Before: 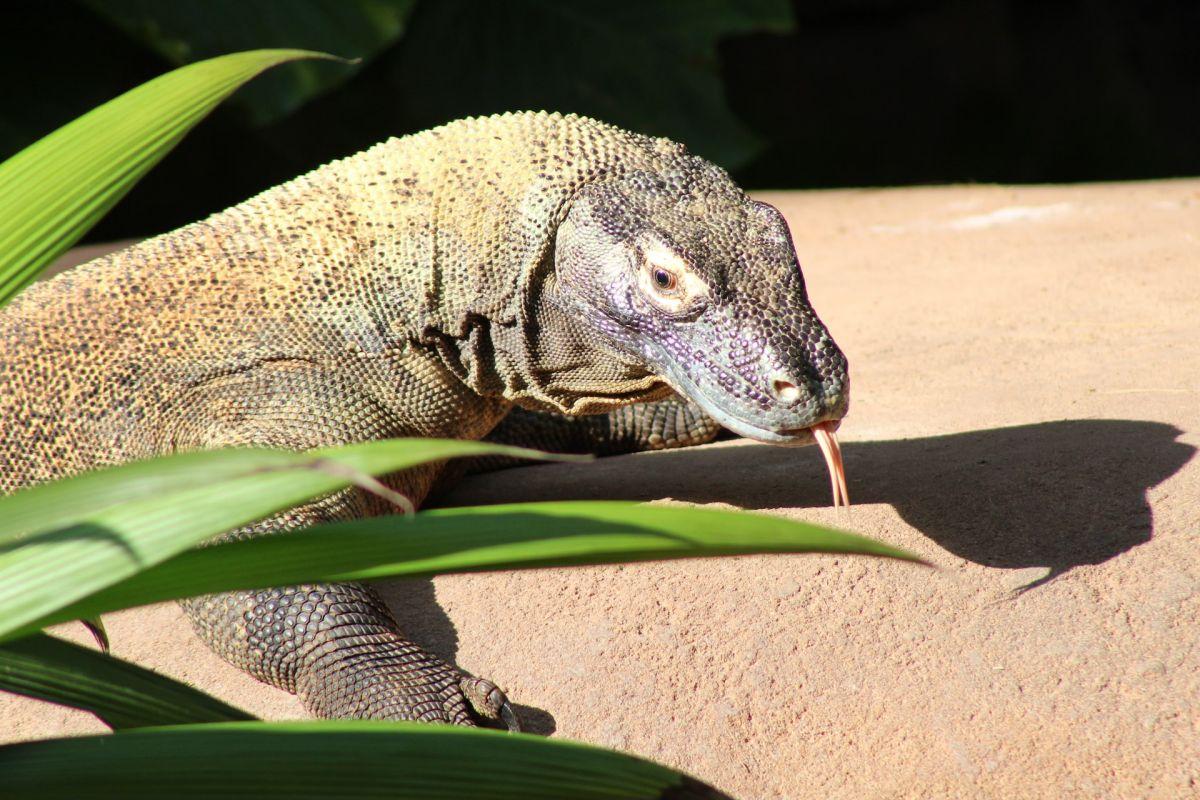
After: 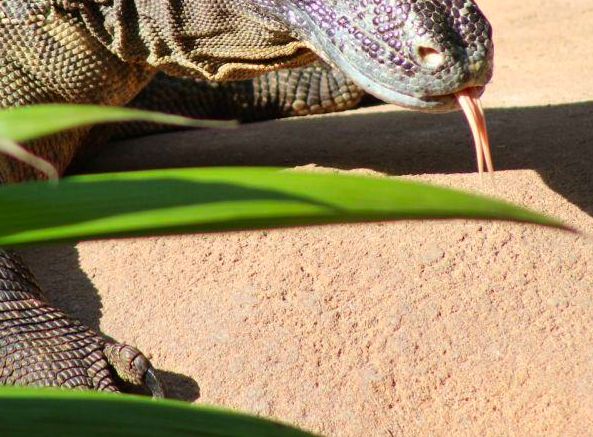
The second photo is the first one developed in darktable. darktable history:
contrast brightness saturation: contrast 0.04, saturation 0.16
crop: left 29.672%, top 41.786%, right 20.851%, bottom 3.487%
